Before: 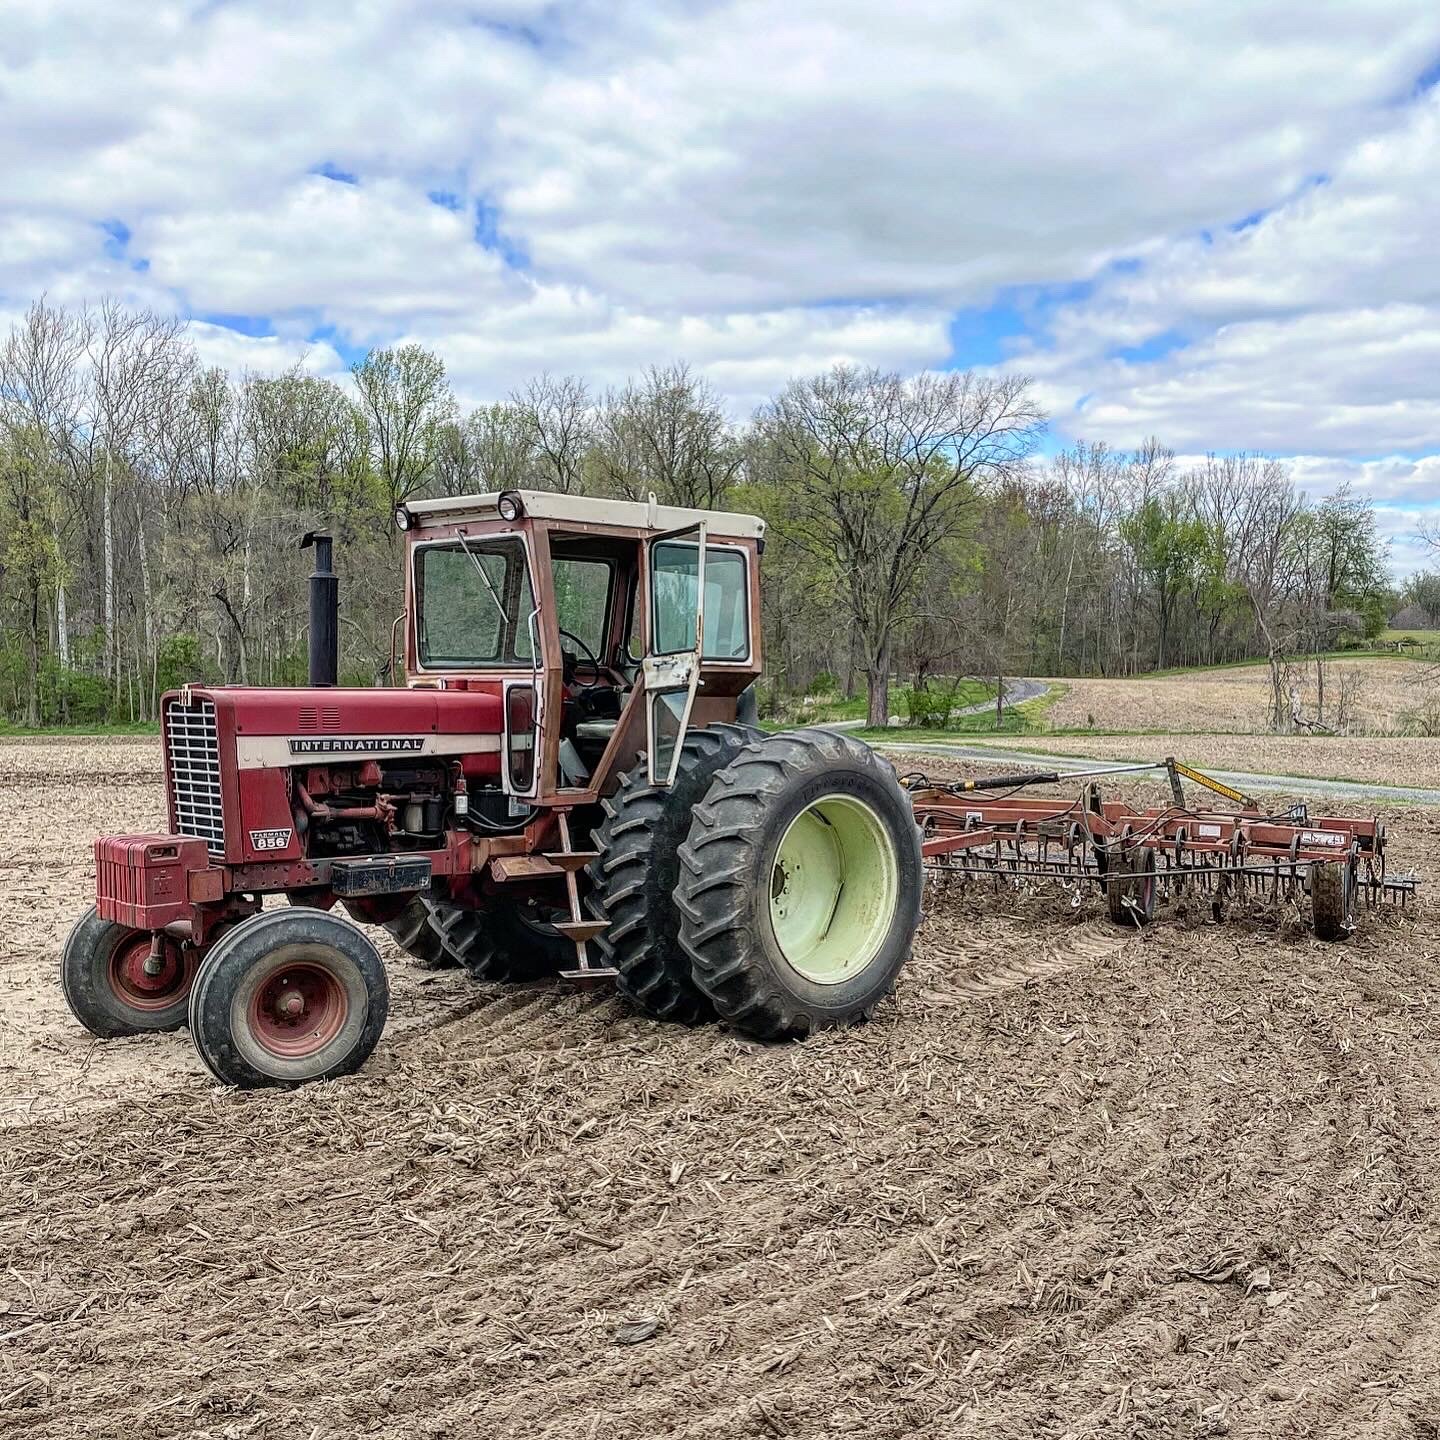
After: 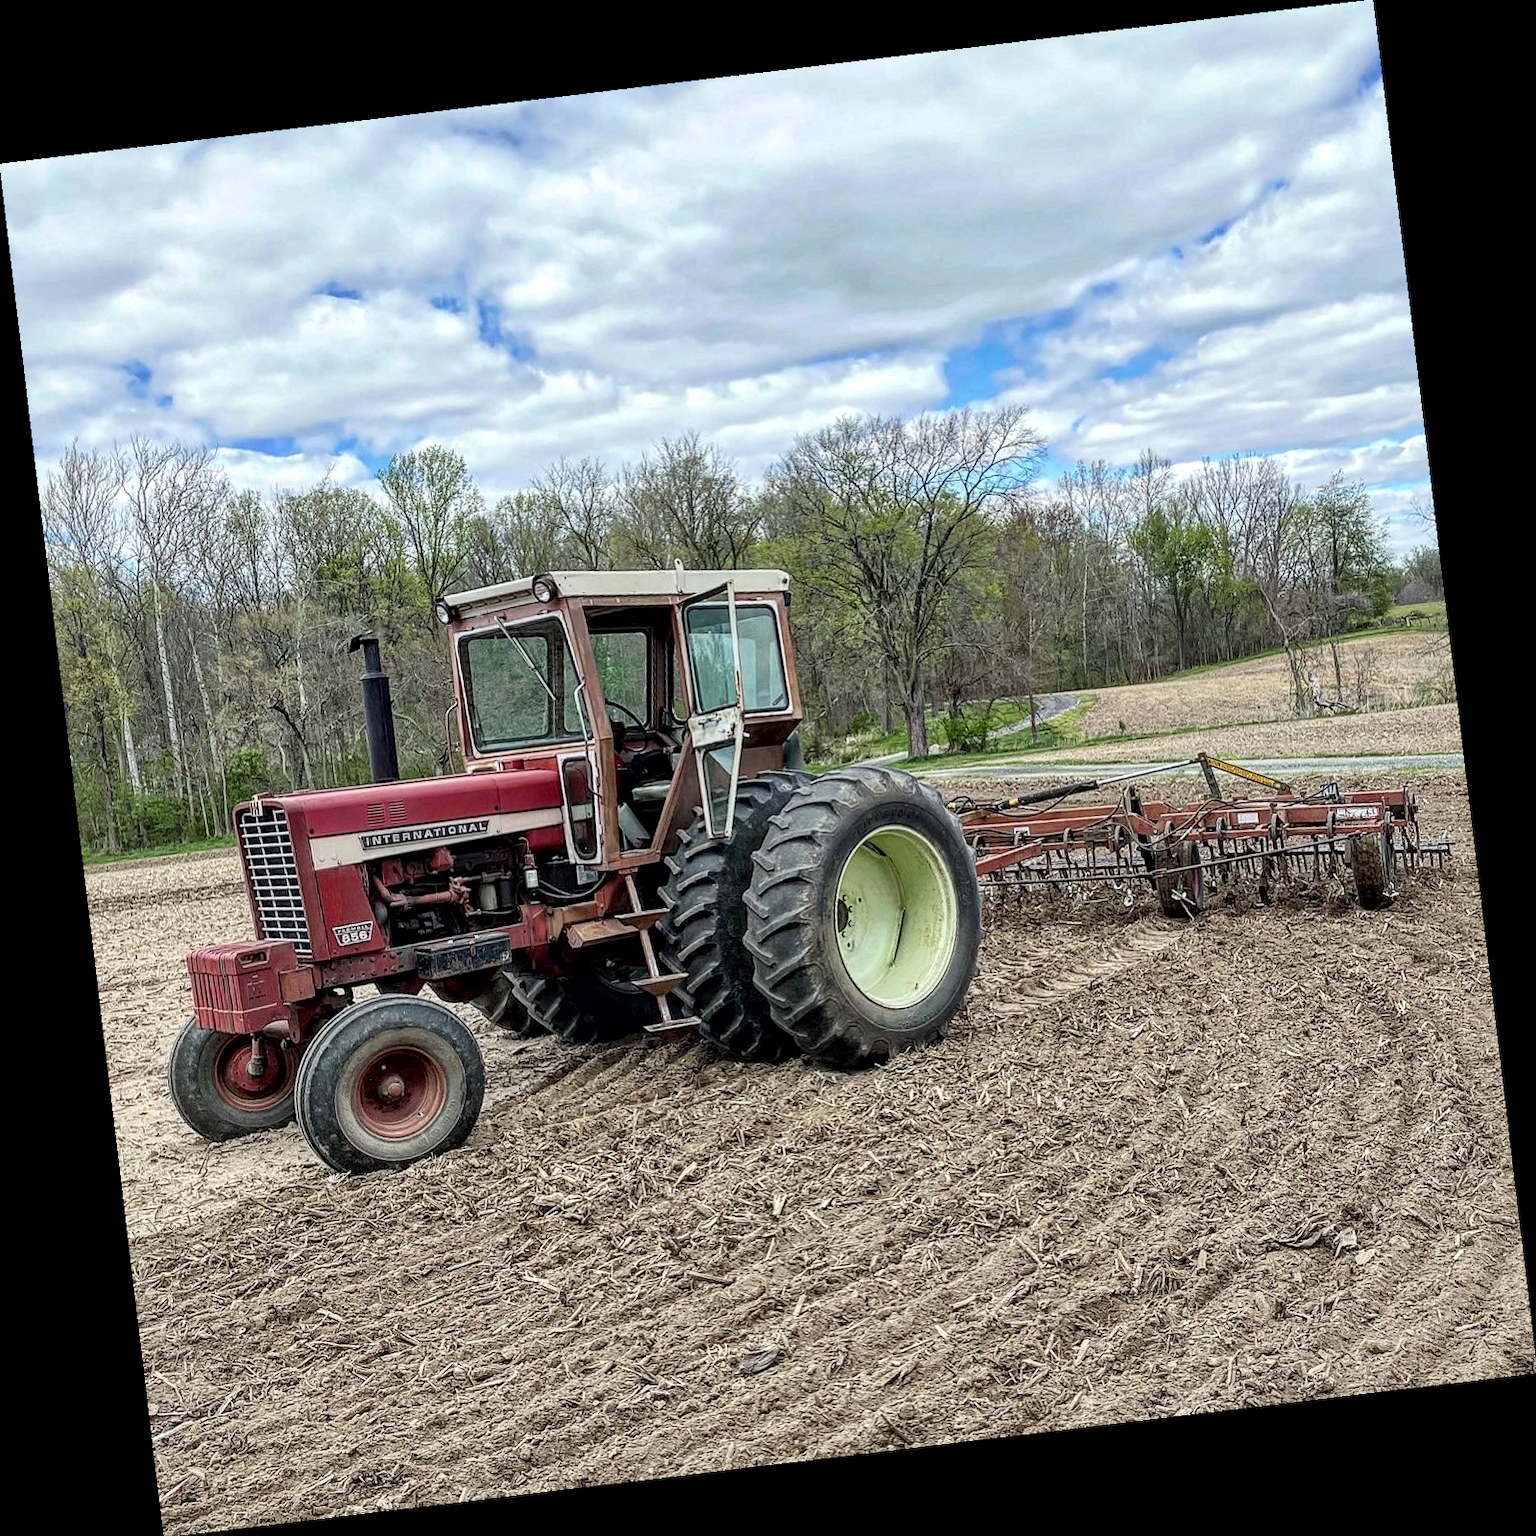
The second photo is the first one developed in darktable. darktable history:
white balance: red 0.978, blue 0.999
local contrast: mode bilateral grid, contrast 20, coarseness 50, detail 141%, midtone range 0.2
rotate and perspective: rotation -6.83°, automatic cropping off
